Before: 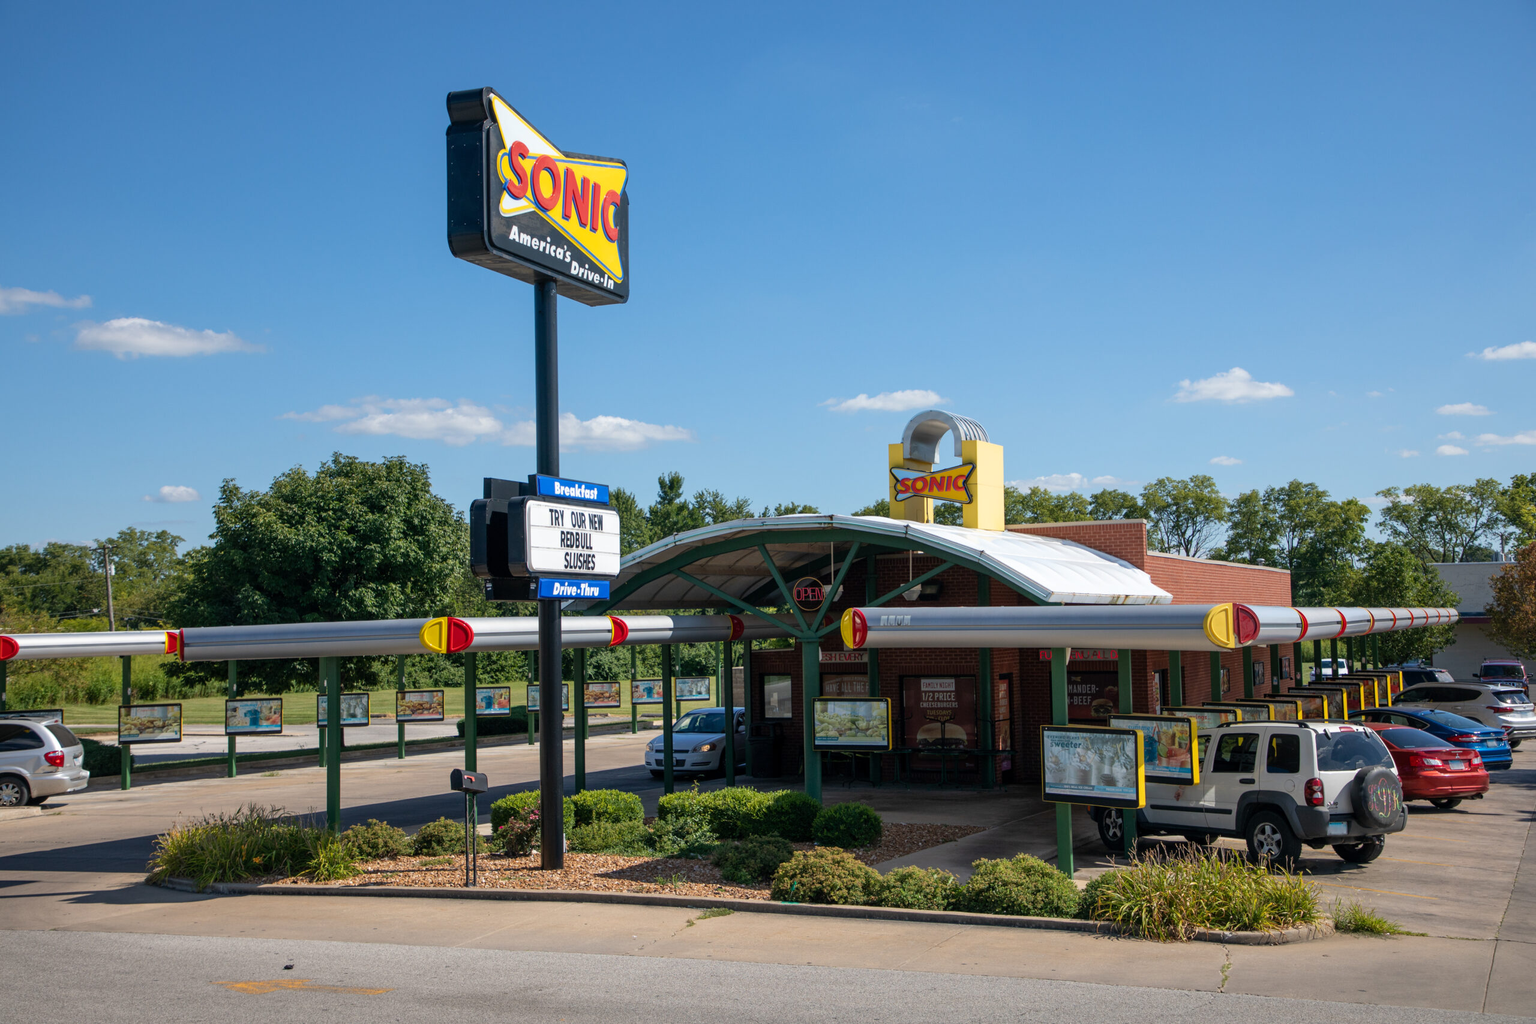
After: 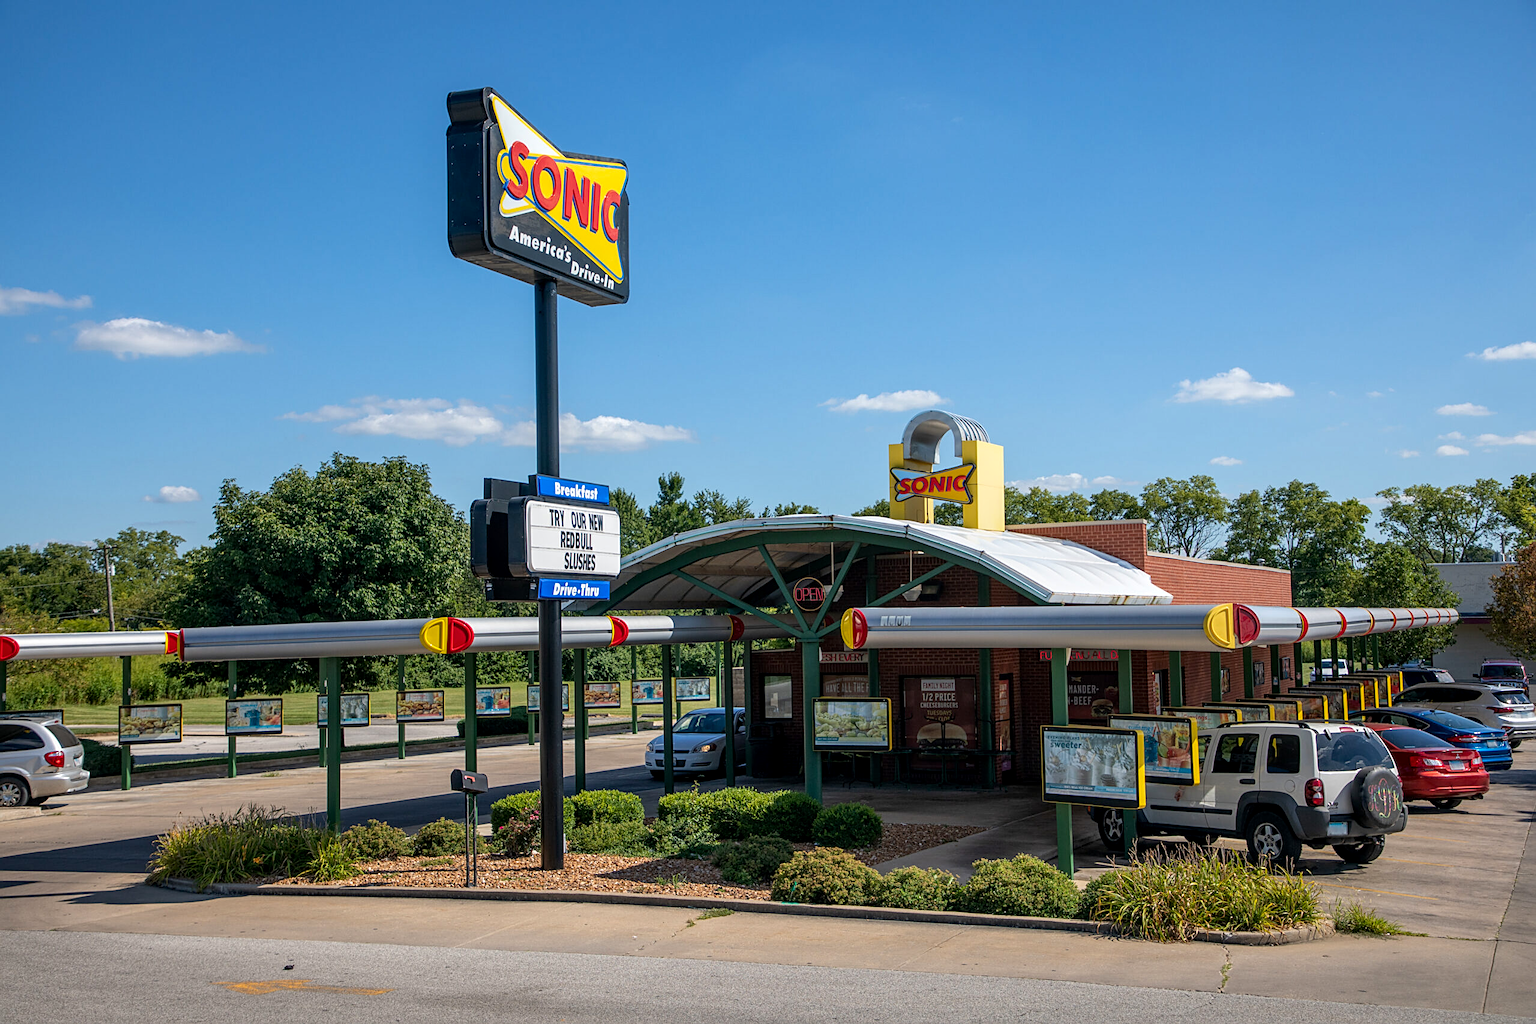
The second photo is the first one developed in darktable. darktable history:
local contrast: on, module defaults
shadows and highlights: radius 334.93, shadows 63.48, highlights 6.06, compress 87.7%, highlights color adjustment 39.73%, soften with gaussian
sharpen: on, module defaults
contrast brightness saturation: saturation 0.1
